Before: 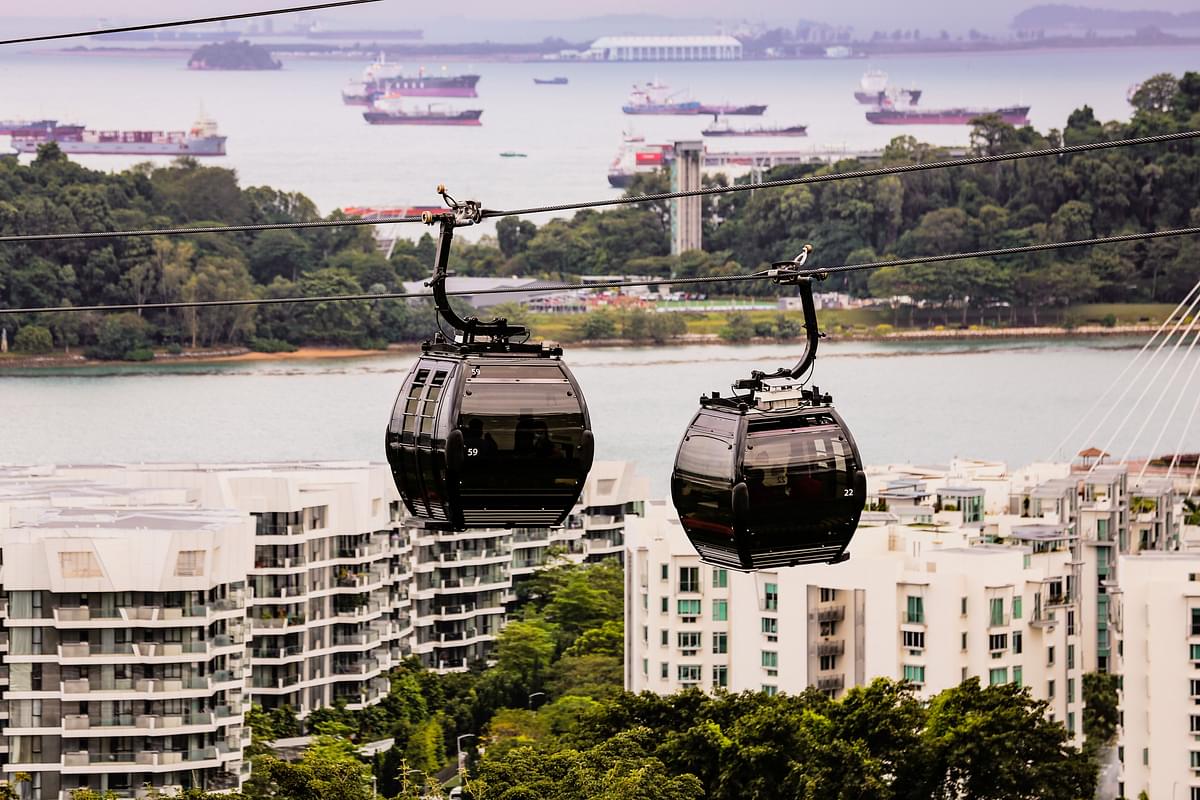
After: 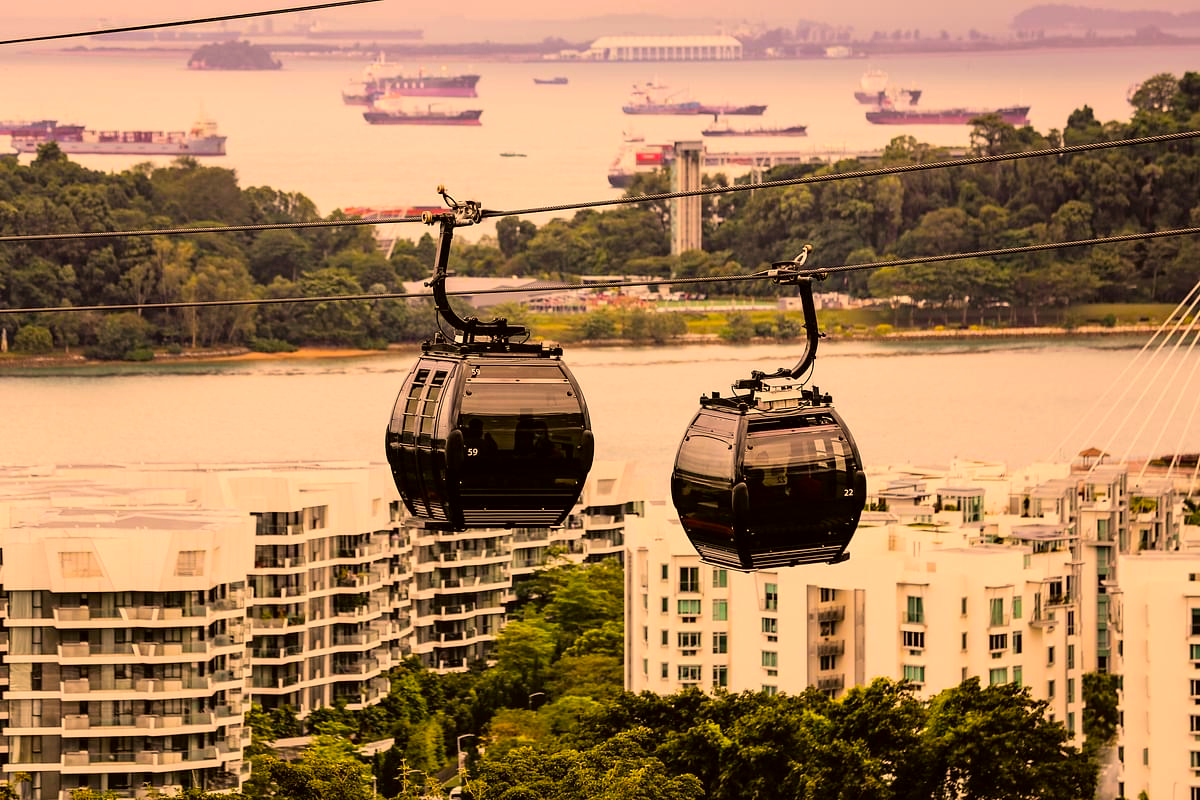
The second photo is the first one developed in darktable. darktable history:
color correction: highlights a* 18.46, highlights b* 35.64, shadows a* 1.3, shadows b* 6.68, saturation 1.02
